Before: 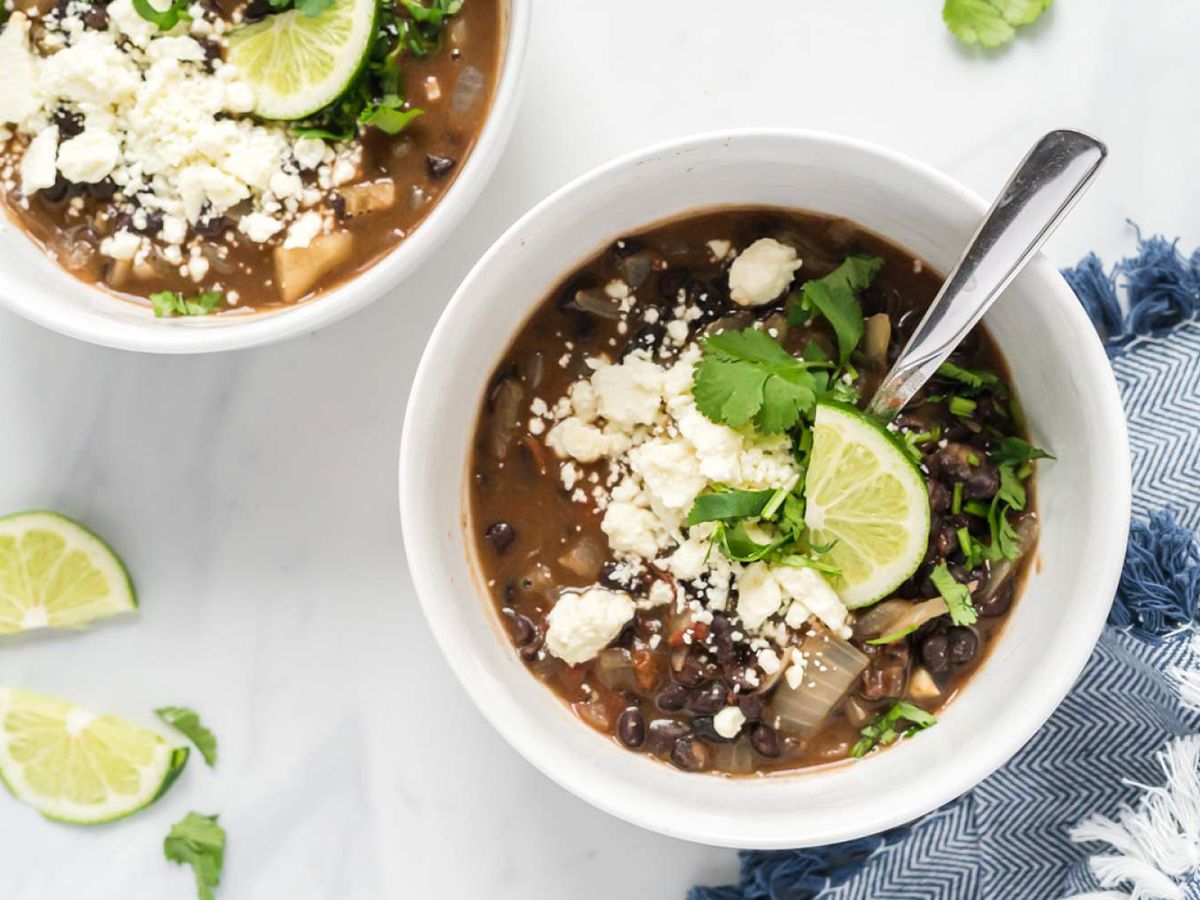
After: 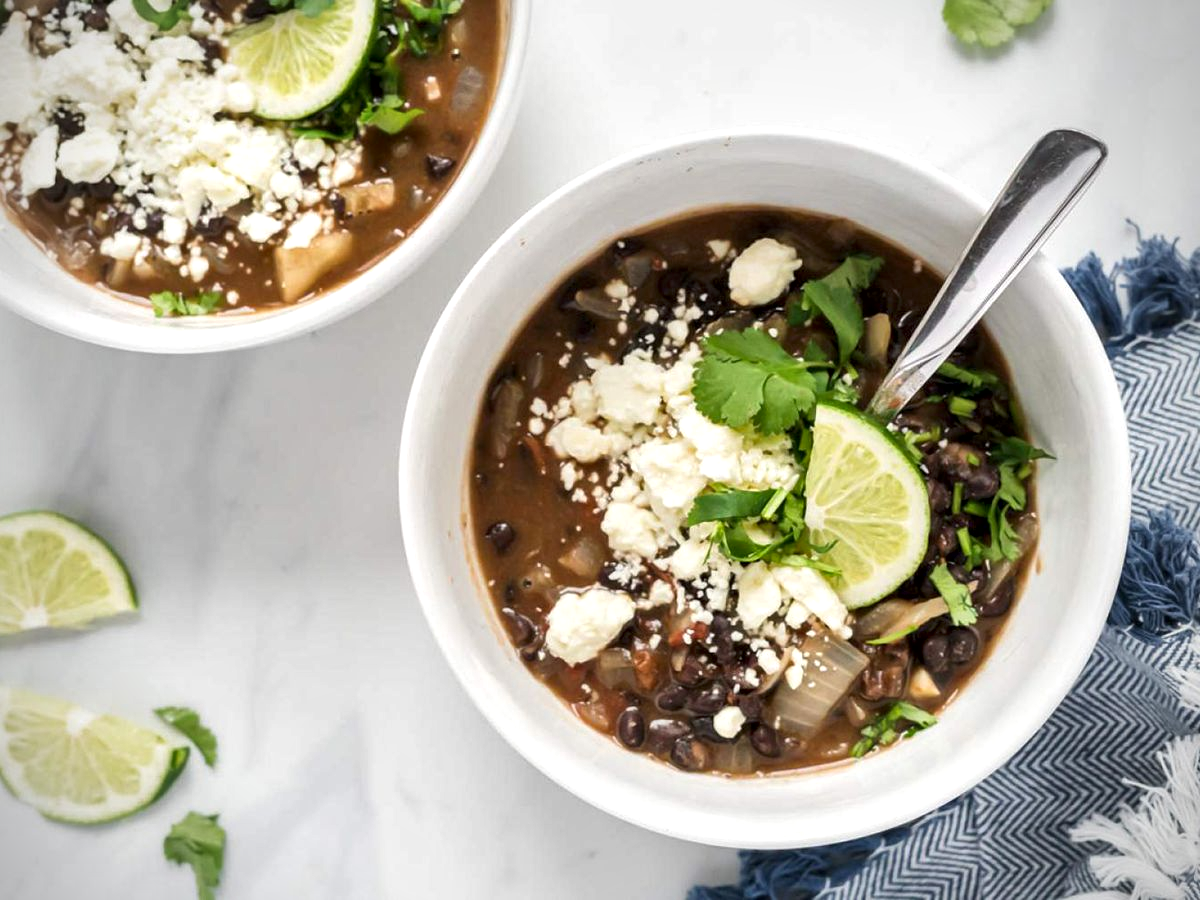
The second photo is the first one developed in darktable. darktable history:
local contrast: mode bilateral grid, contrast 24, coarseness 46, detail 152%, midtone range 0.2
vignetting: unbound false
